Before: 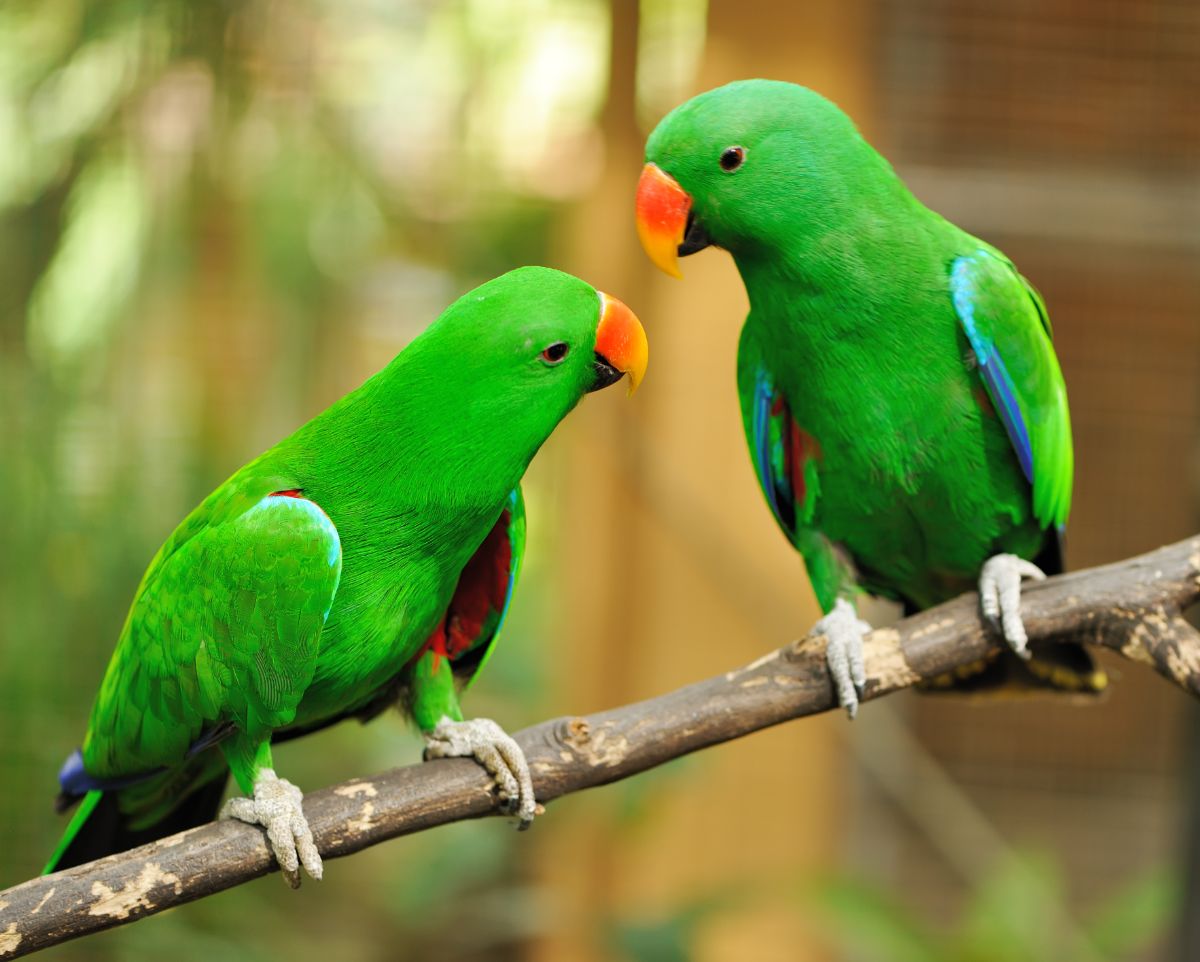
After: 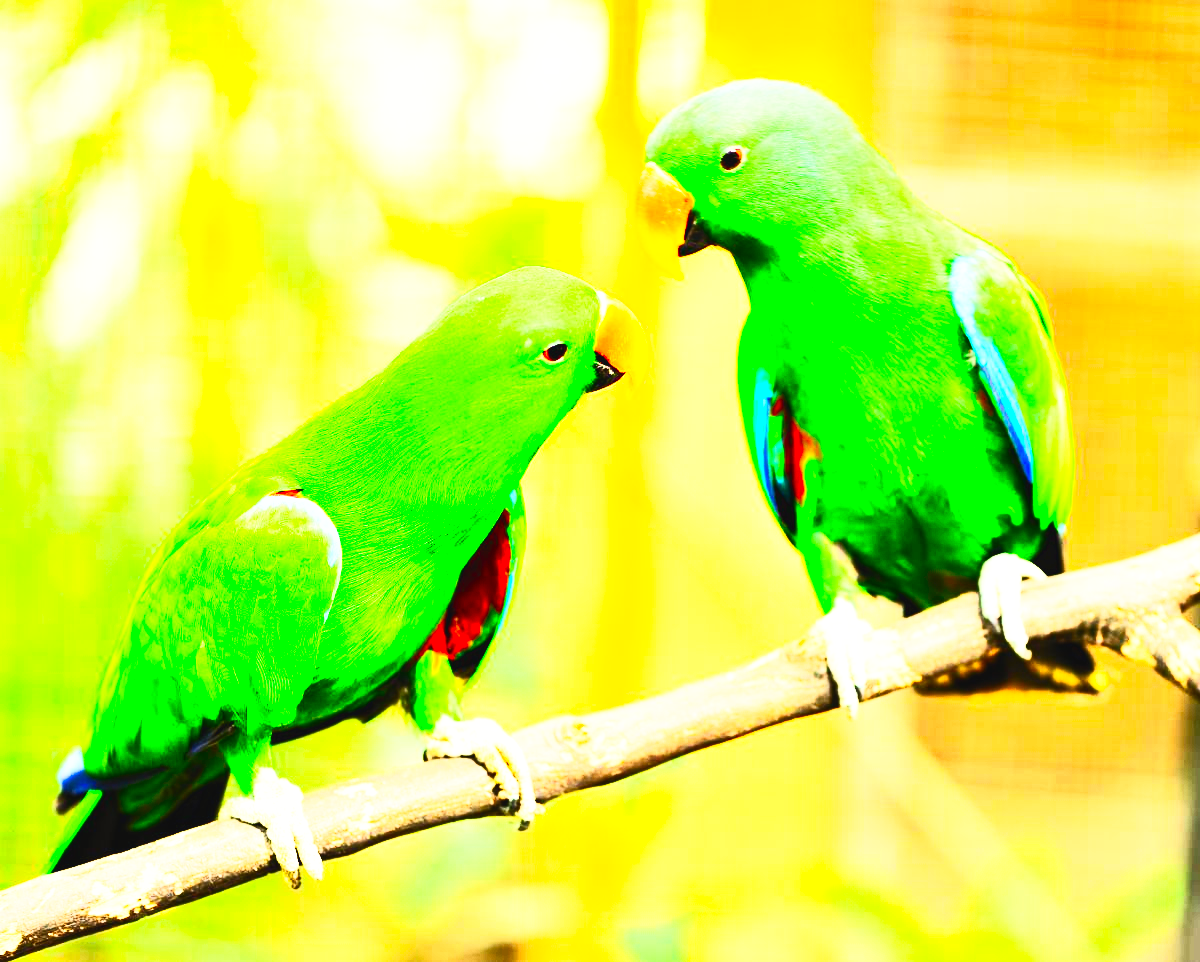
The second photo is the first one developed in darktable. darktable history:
exposure: black level correction 0.001, exposure 0.5 EV, compensate exposure bias true, compensate highlight preservation false
base curve: curves: ch0 [(0, 0.003) (0.001, 0.002) (0.006, 0.004) (0.02, 0.022) (0.048, 0.086) (0.094, 0.234) (0.162, 0.431) (0.258, 0.629) (0.385, 0.8) (0.548, 0.918) (0.751, 0.988) (1, 1)], preserve colors none
contrast brightness saturation: contrast 0.83, brightness 0.59, saturation 0.59
